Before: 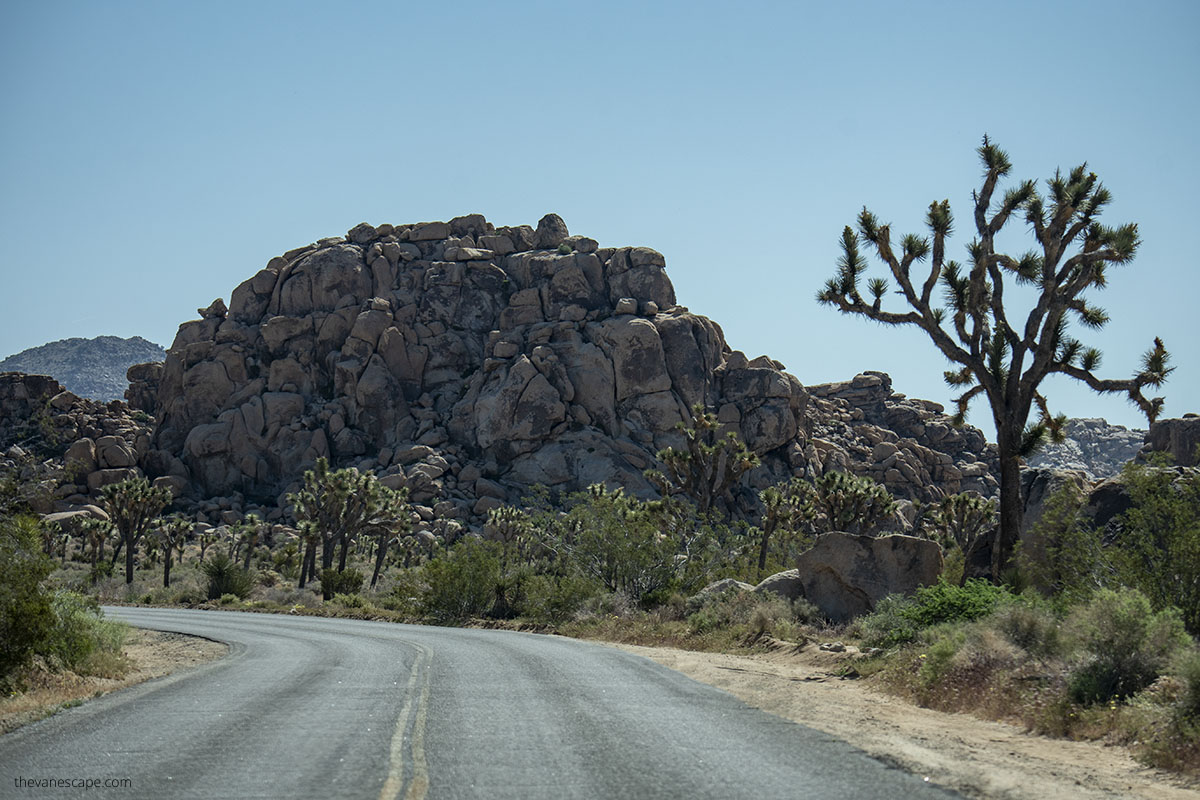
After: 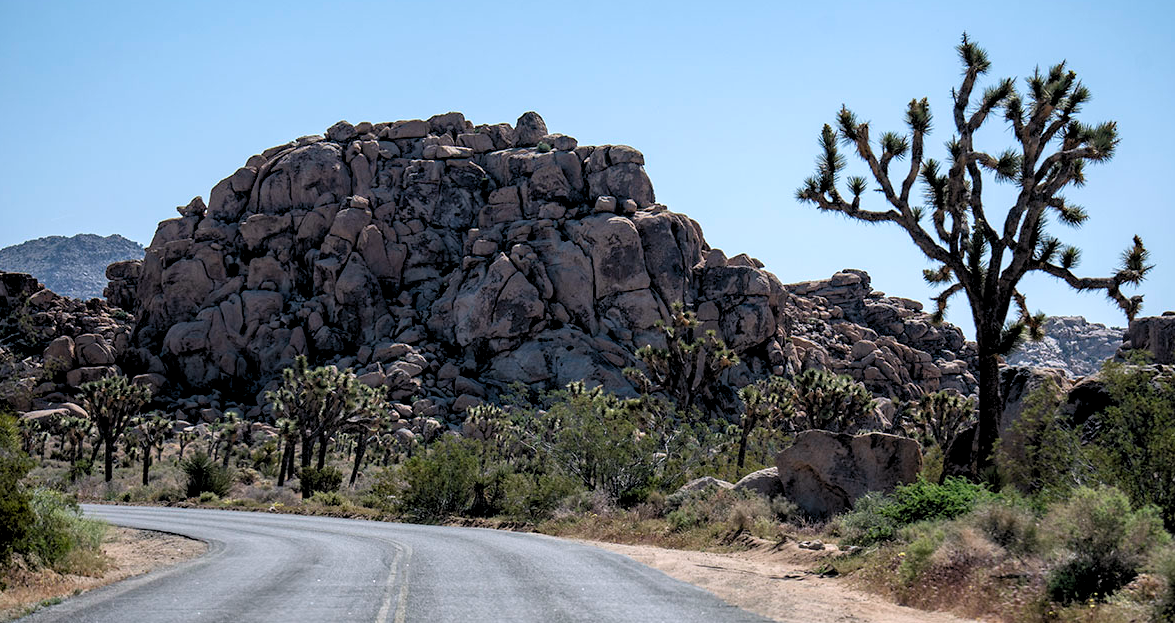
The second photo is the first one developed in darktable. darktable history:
crop and rotate: left 1.814%, top 12.818%, right 0.25%, bottom 9.225%
rgb levels: levels [[0.01, 0.419, 0.839], [0, 0.5, 1], [0, 0.5, 1]]
white balance: red 1.05, blue 1.072
